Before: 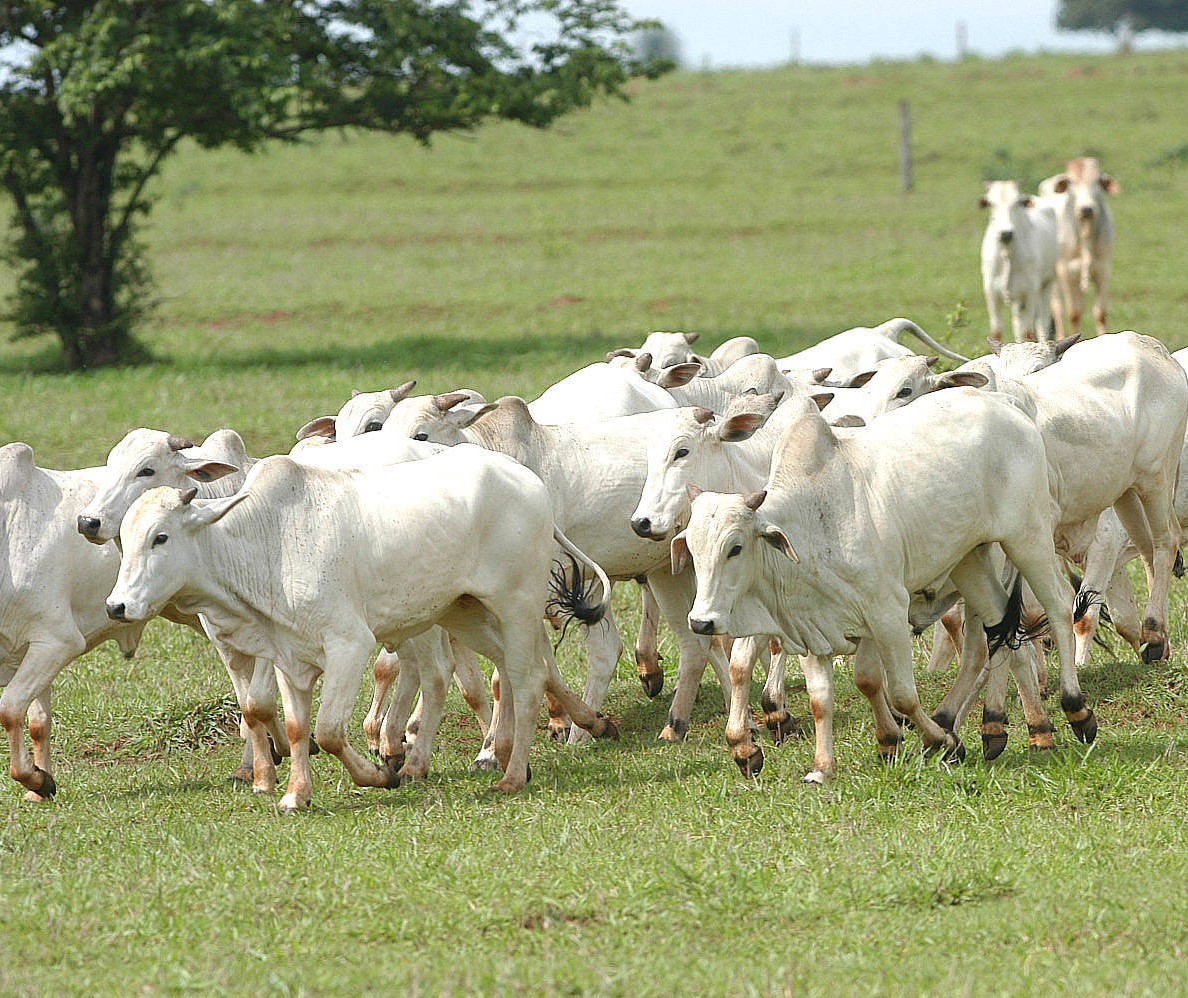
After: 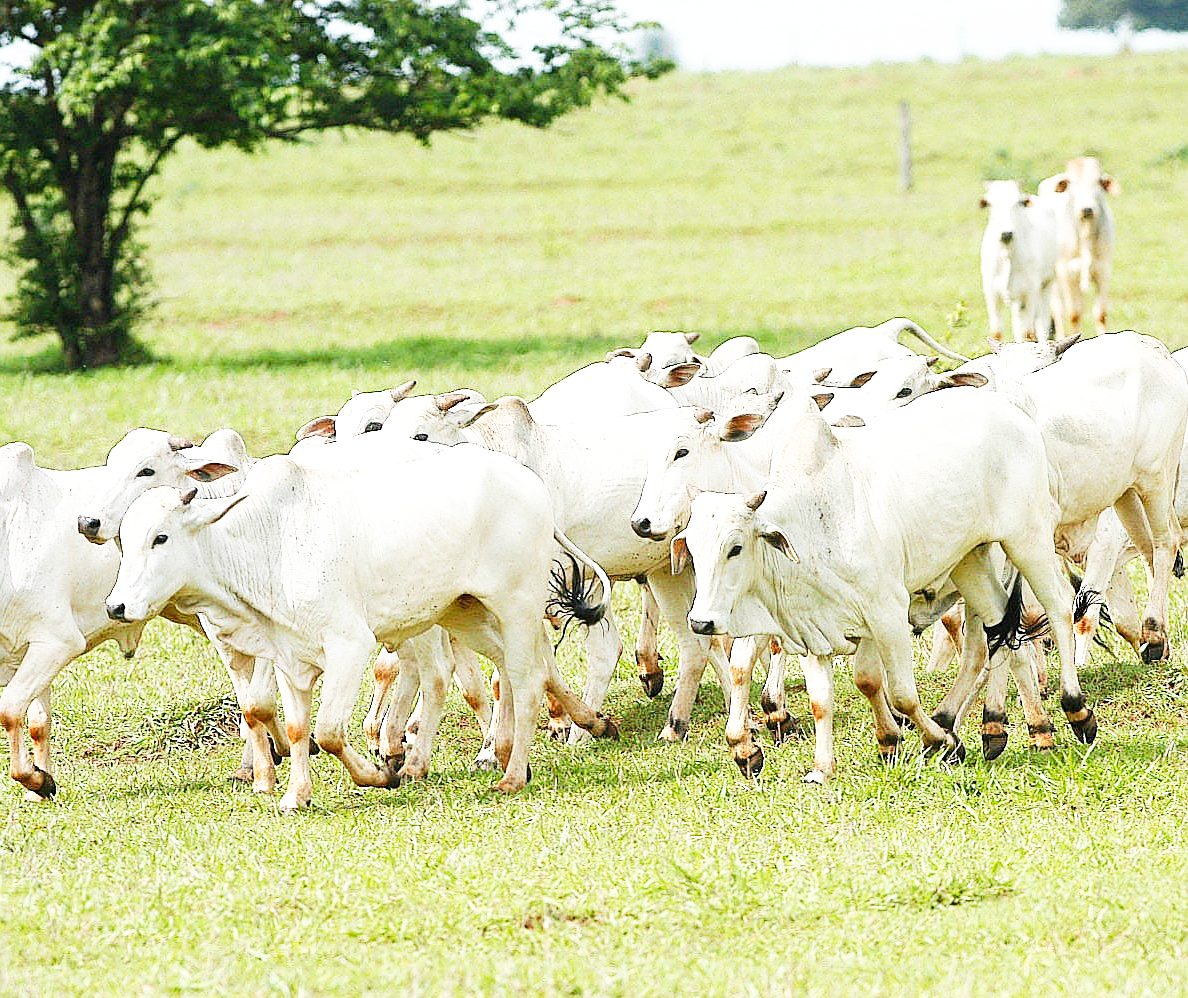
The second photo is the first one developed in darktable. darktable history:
base curve: curves: ch0 [(0, 0) (0.007, 0.004) (0.027, 0.03) (0.046, 0.07) (0.207, 0.54) (0.442, 0.872) (0.673, 0.972) (1, 1)], preserve colors none
sharpen: radius 1.864, amount 0.398, threshold 1.271
exposure: exposure 0.02 EV, compensate highlight preservation false
